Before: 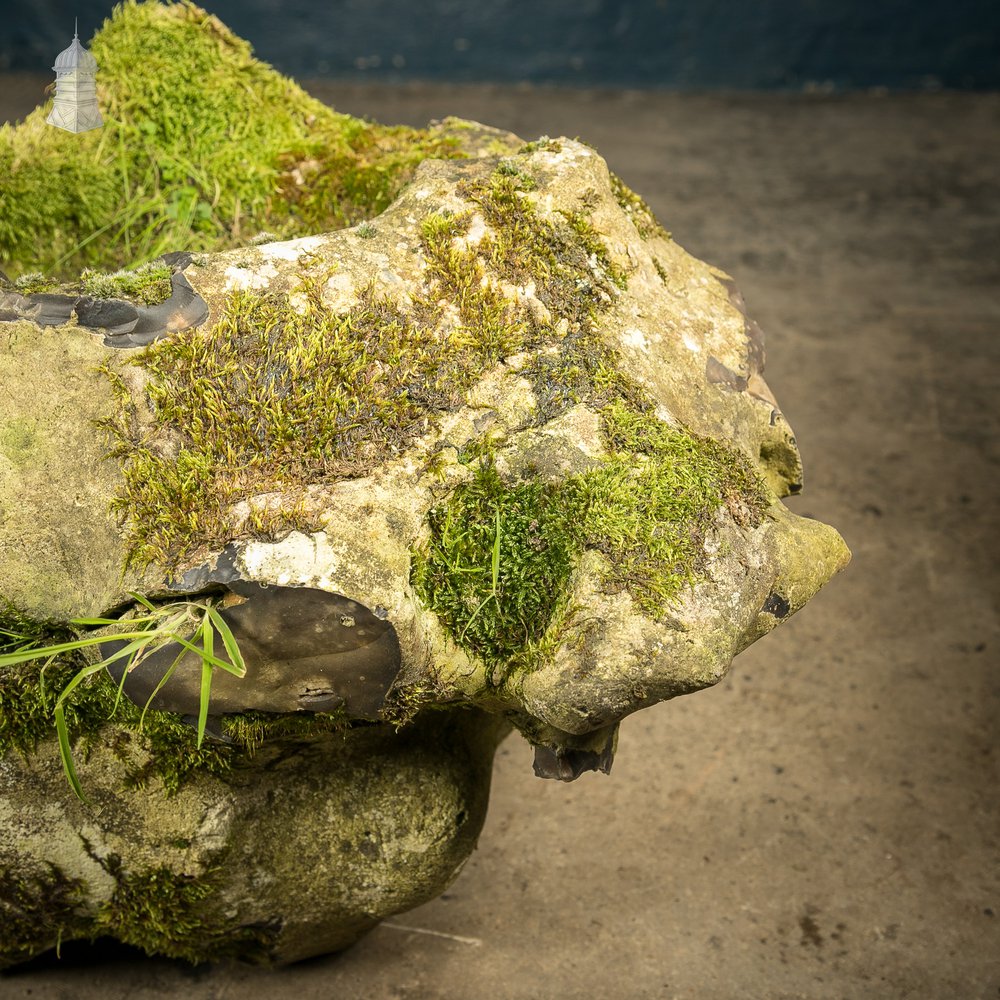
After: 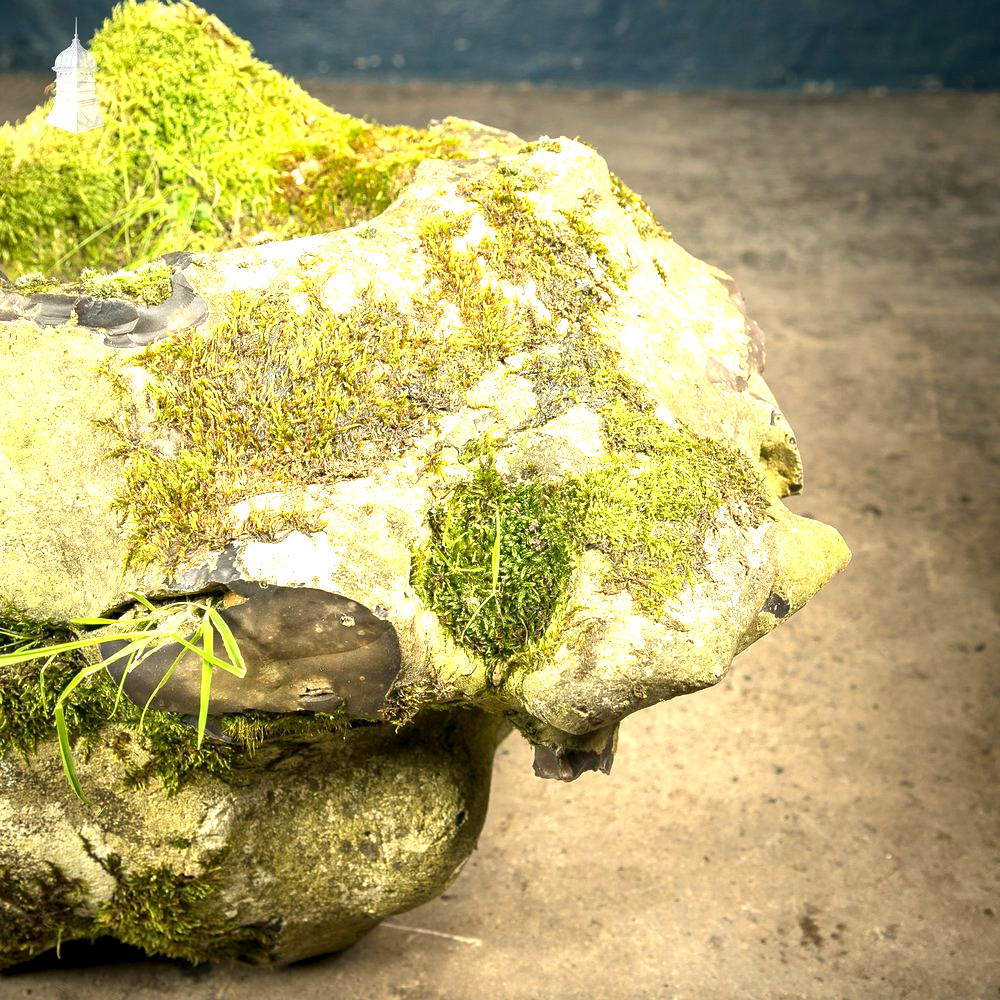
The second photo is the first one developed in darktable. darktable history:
exposure: black level correction 0.001, exposure 1.319 EV, compensate highlight preservation false
